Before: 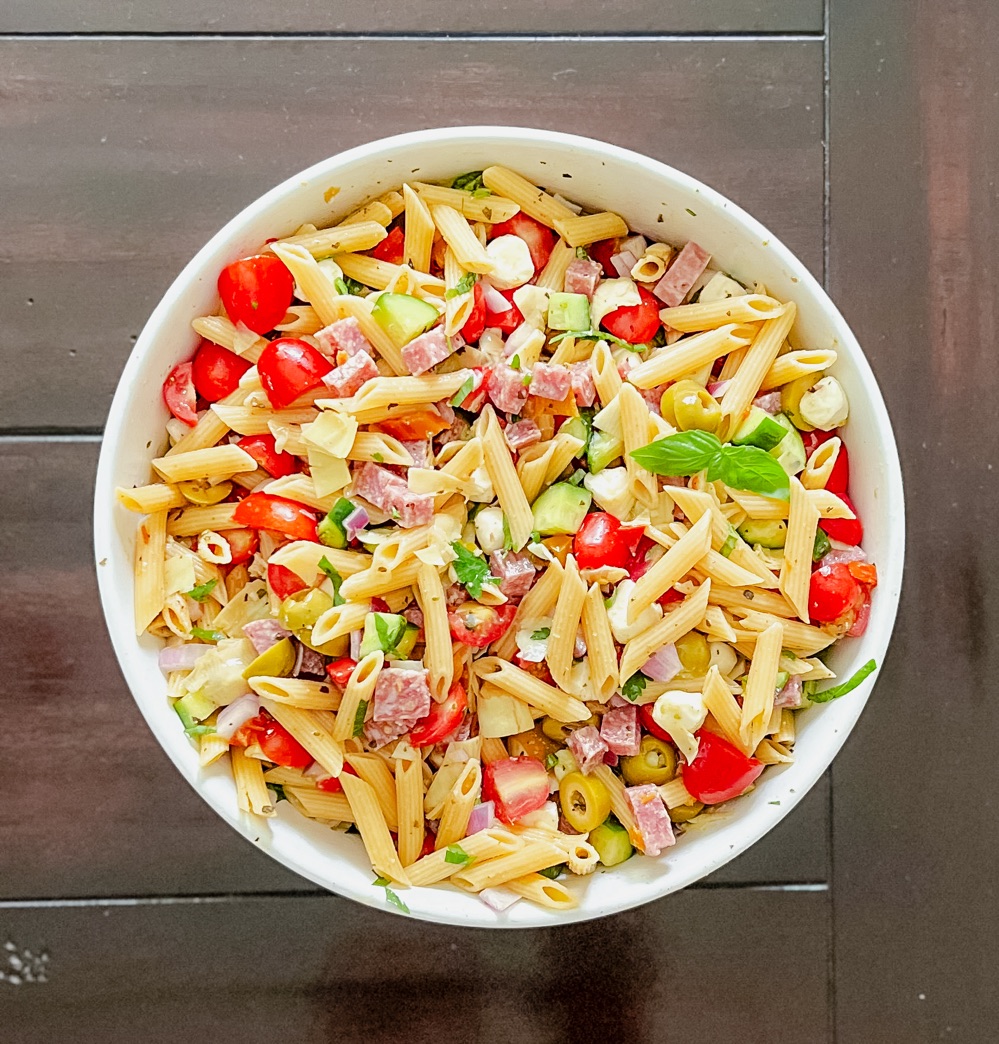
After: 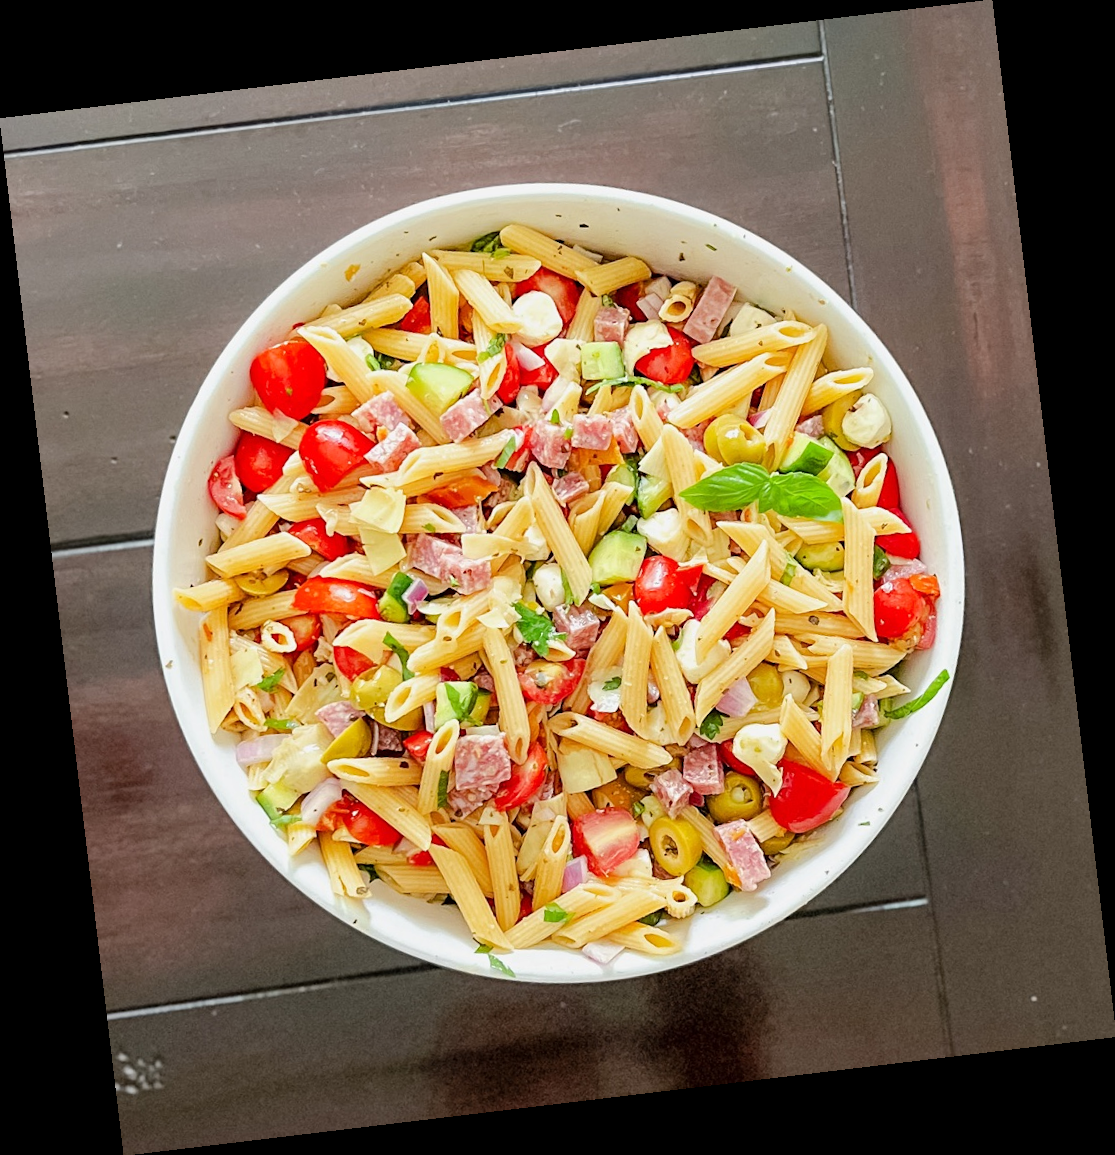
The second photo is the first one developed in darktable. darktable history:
rotate and perspective: rotation -6.83°, automatic cropping off
tone equalizer: on, module defaults
